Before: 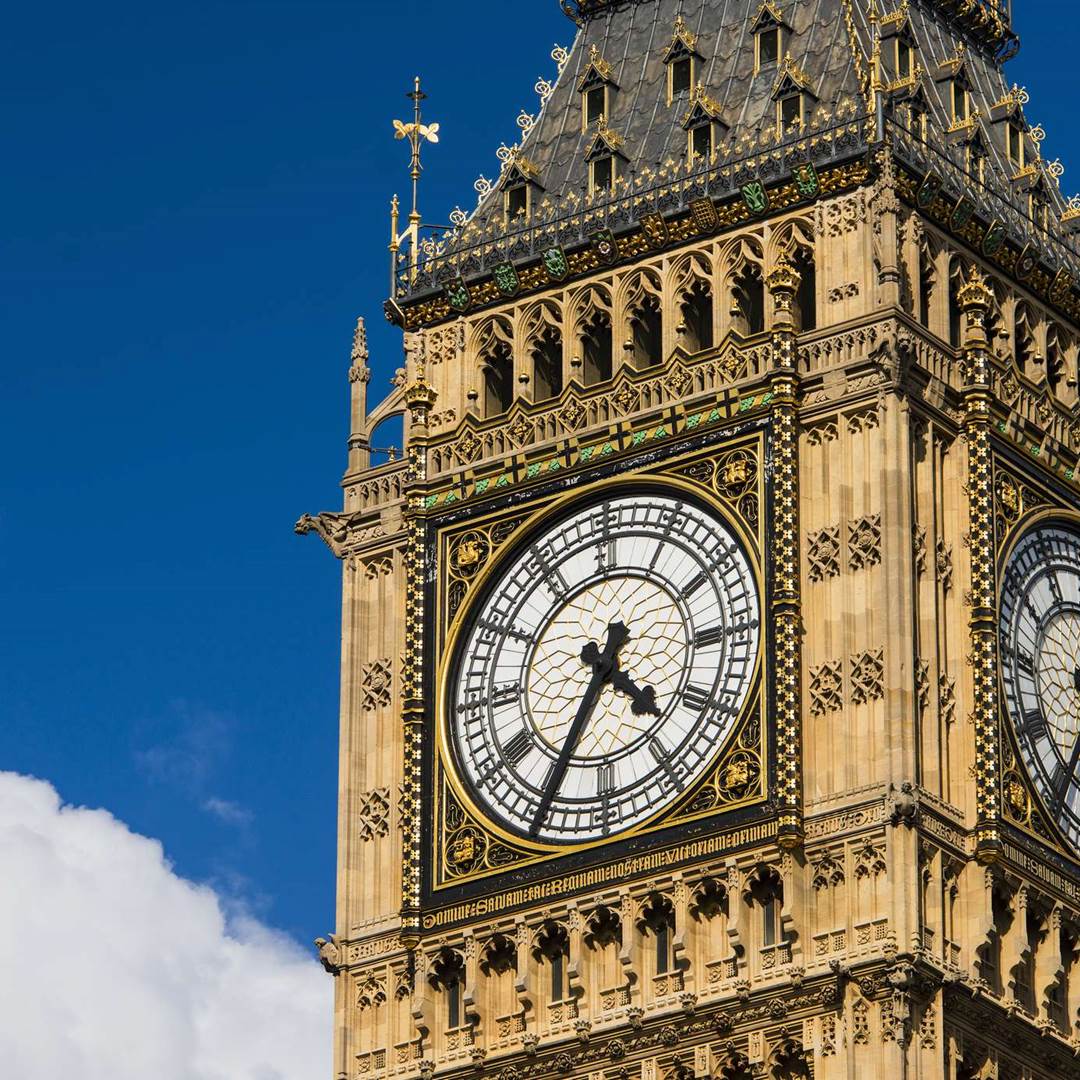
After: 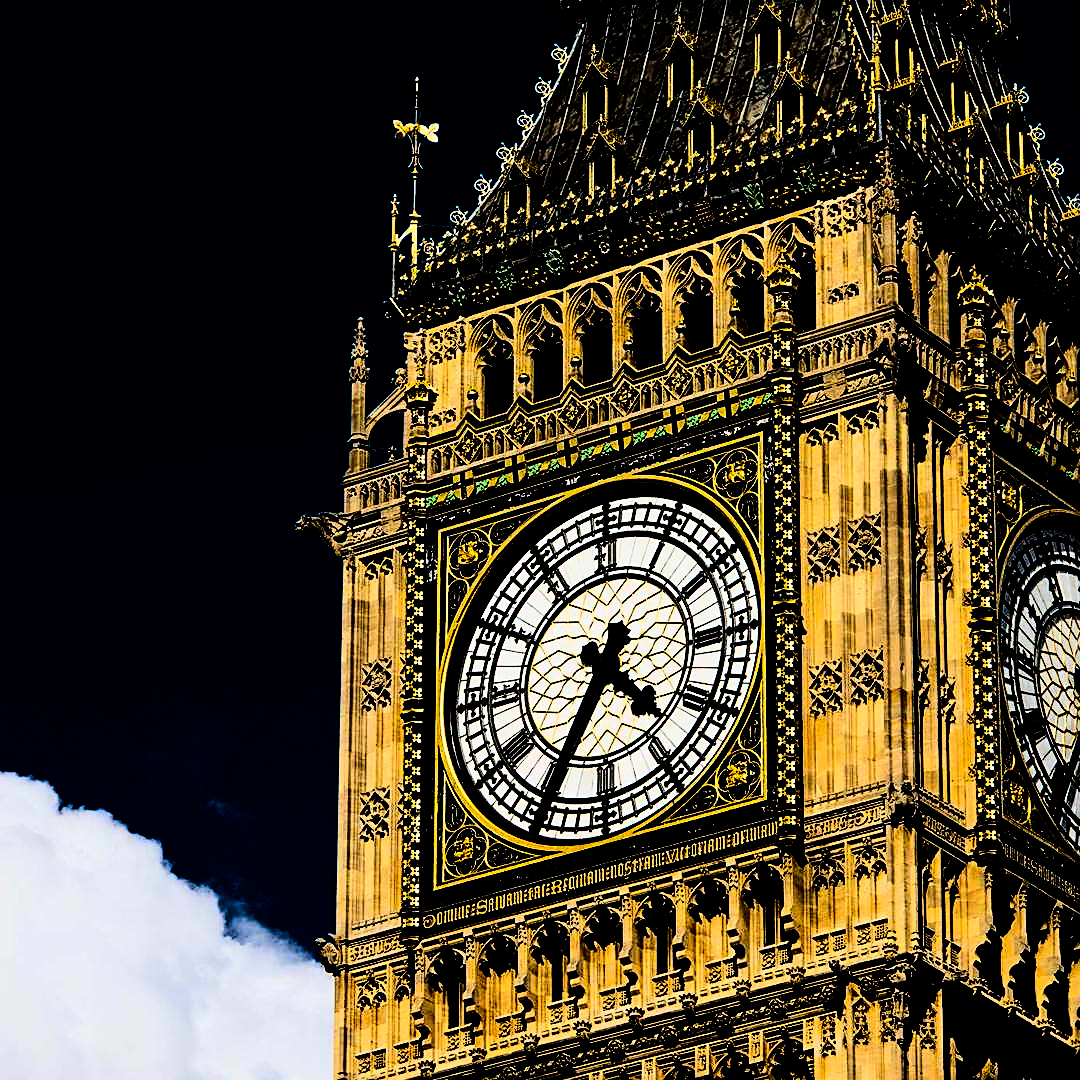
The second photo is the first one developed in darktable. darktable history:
sharpen: on, module defaults
levels: mode automatic, black 8.58%, gray 59.42%, levels [0, 0.445, 1]
contrast brightness saturation: contrast 0.77, brightness -1, saturation 1
